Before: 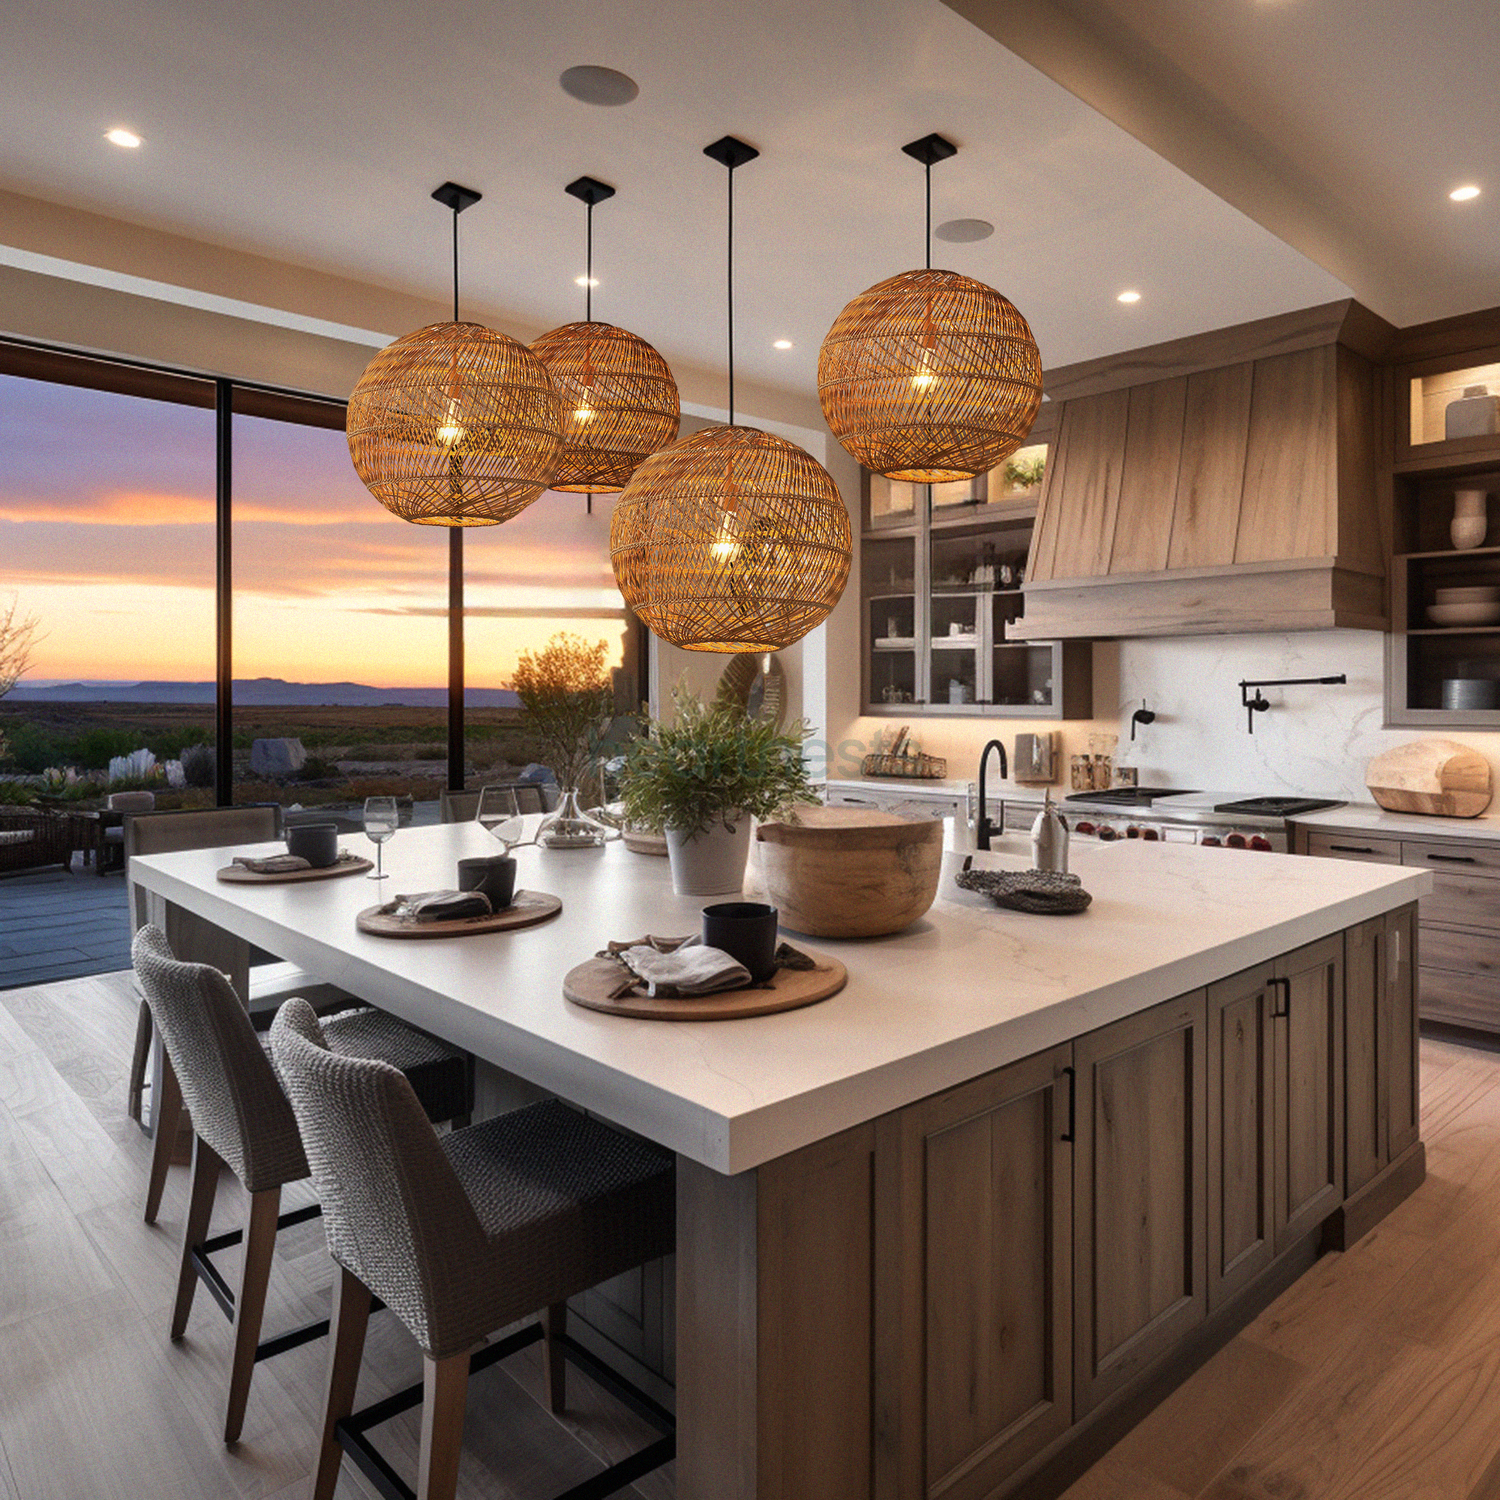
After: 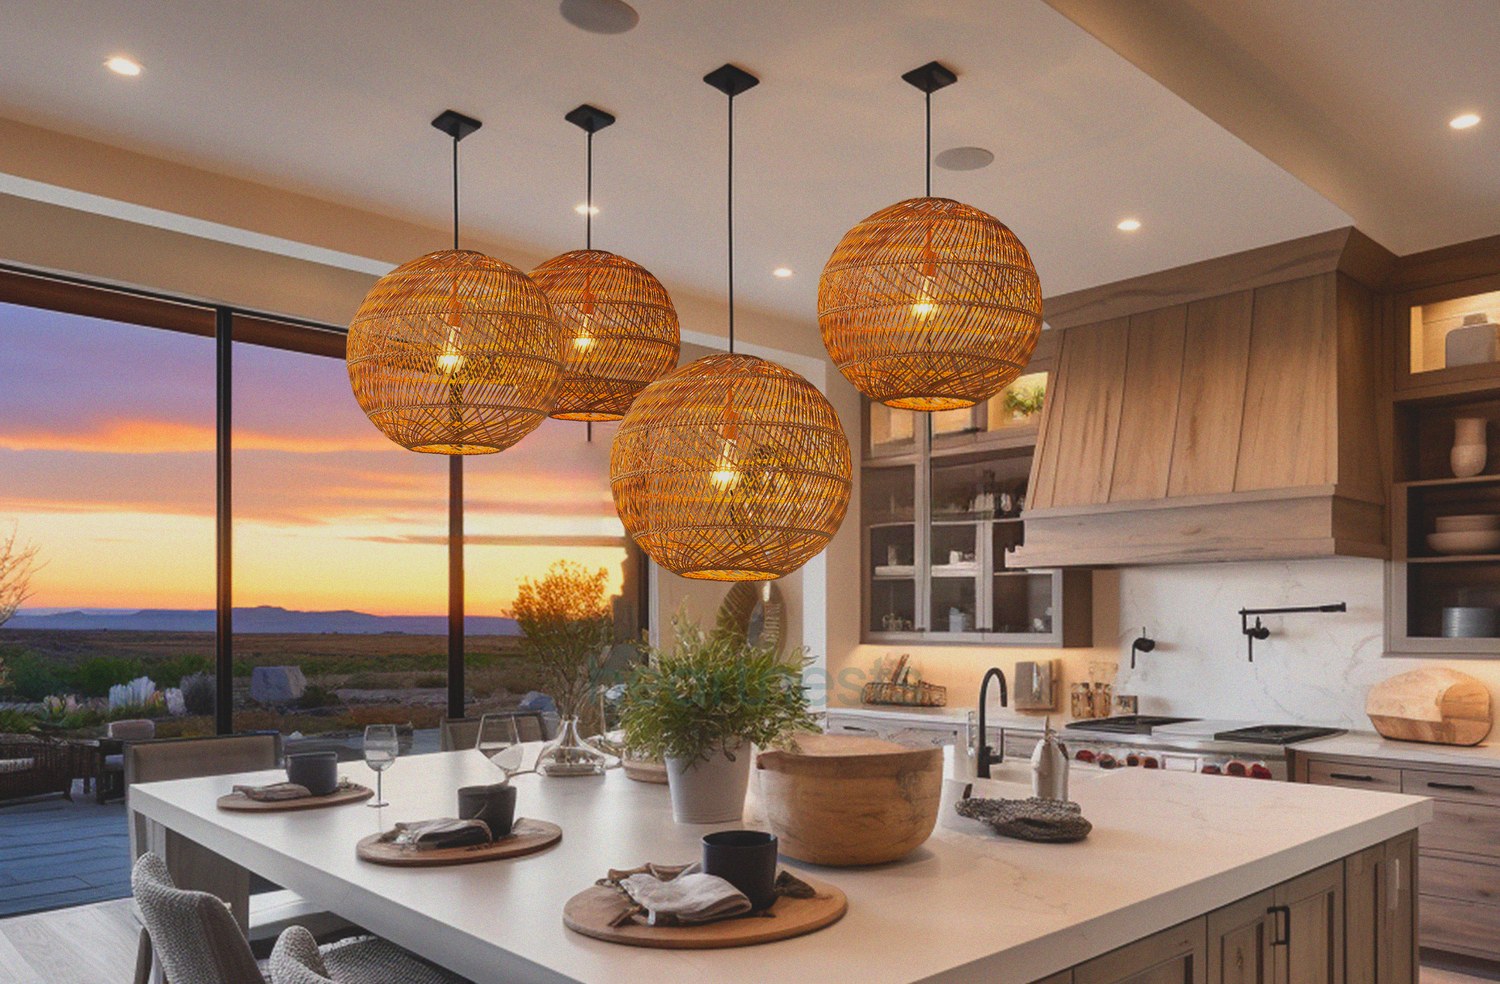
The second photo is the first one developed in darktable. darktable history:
crop and rotate: top 4.848%, bottom 29.503%
contrast brightness saturation: contrast -0.19, saturation 0.19
